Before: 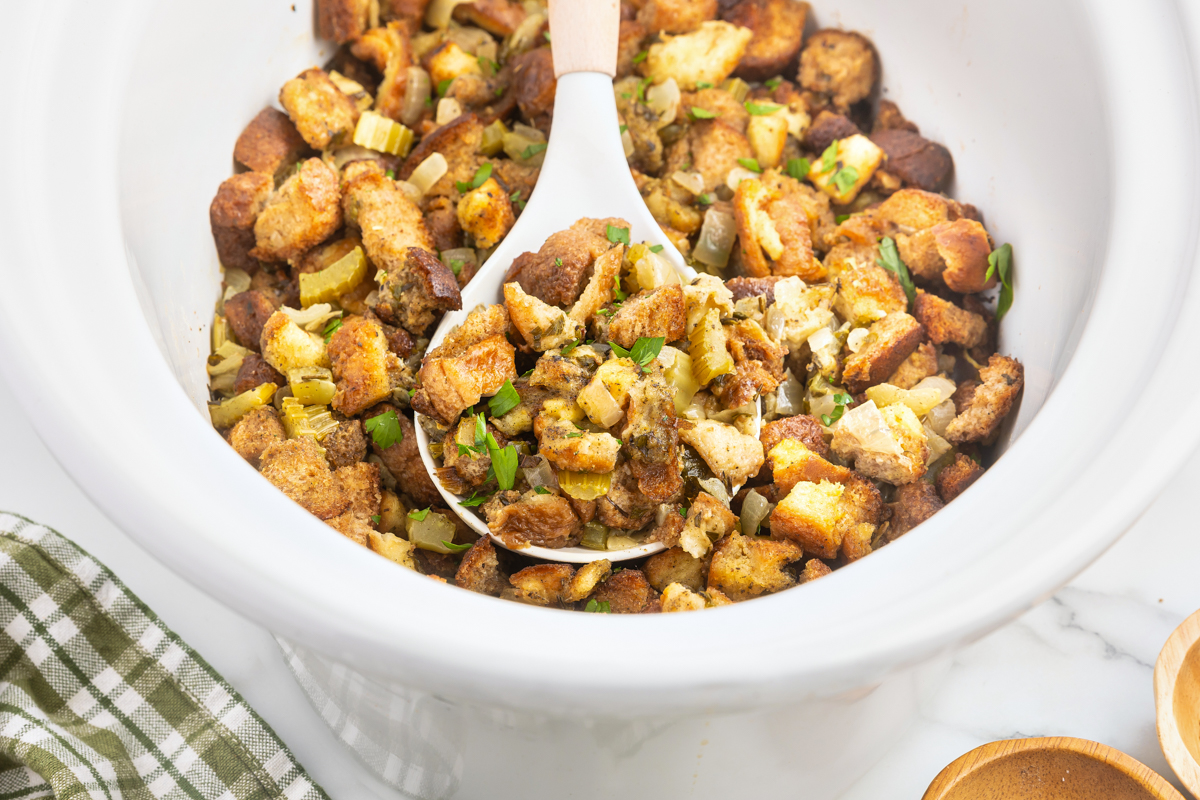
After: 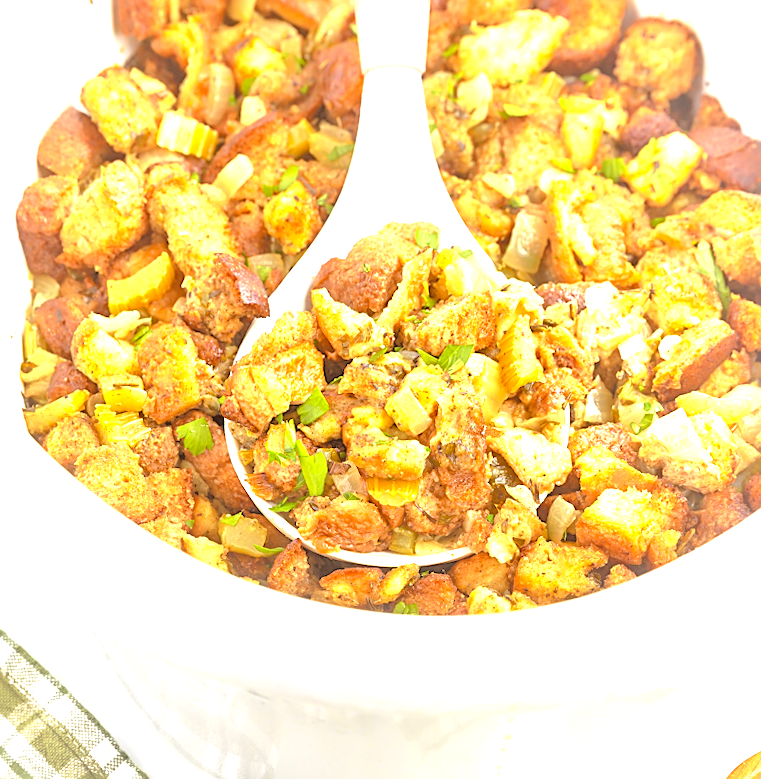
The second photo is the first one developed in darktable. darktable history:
tone curve: curves: ch0 [(0, 0) (0.058, 0.039) (0.168, 0.123) (0.282, 0.327) (0.45, 0.534) (0.676, 0.751) (0.89, 0.919) (1, 1)]; ch1 [(0, 0) (0.094, 0.081) (0.285, 0.299) (0.385, 0.403) (0.447, 0.455) (0.495, 0.496) (0.544, 0.552) (0.589, 0.612) (0.722, 0.728) (1, 1)]; ch2 [(0, 0) (0.257, 0.217) (0.43, 0.421) (0.498, 0.507) (0.531, 0.544) (0.56, 0.579) (0.625, 0.66) (1, 1)], color space Lab, independent channels, preserve colors none
crop and rotate: left 13.342%, right 19.991%
color balance: mode lift, gamma, gain (sRGB), lift [1, 1.049, 1, 1]
sharpen: on, module defaults
exposure: black level correction 0, exposure 1.2 EV, compensate highlight preservation false
tone equalizer: -8 EV 2 EV, -7 EV 2 EV, -6 EV 2 EV, -5 EV 2 EV, -4 EV 2 EV, -3 EV 1.5 EV, -2 EV 1 EV, -1 EV 0.5 EV
rotate and perspective: rotation 0.074°, lens shift (vertical) 0.096, lens shift (horizontal) -0.041, crop left 0.043, crop right 0.952, crop top 0.024, crop bottom 0.979
